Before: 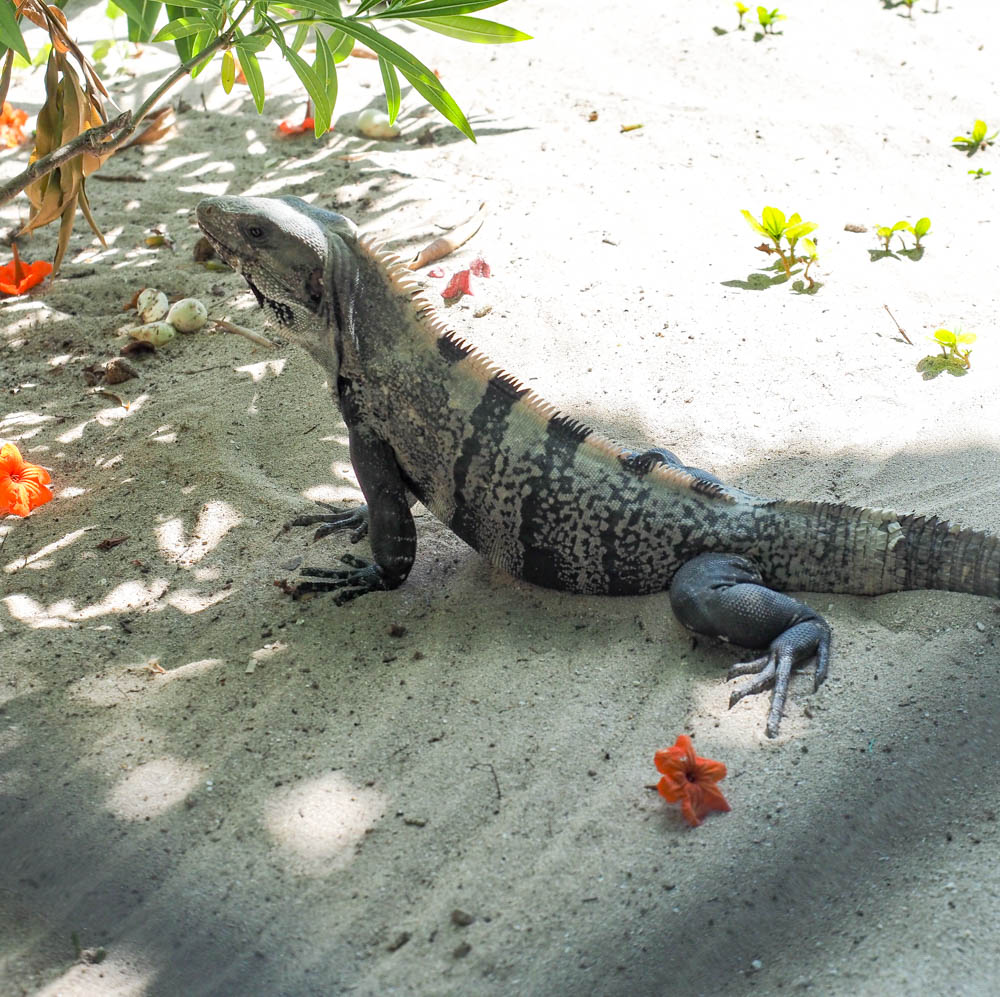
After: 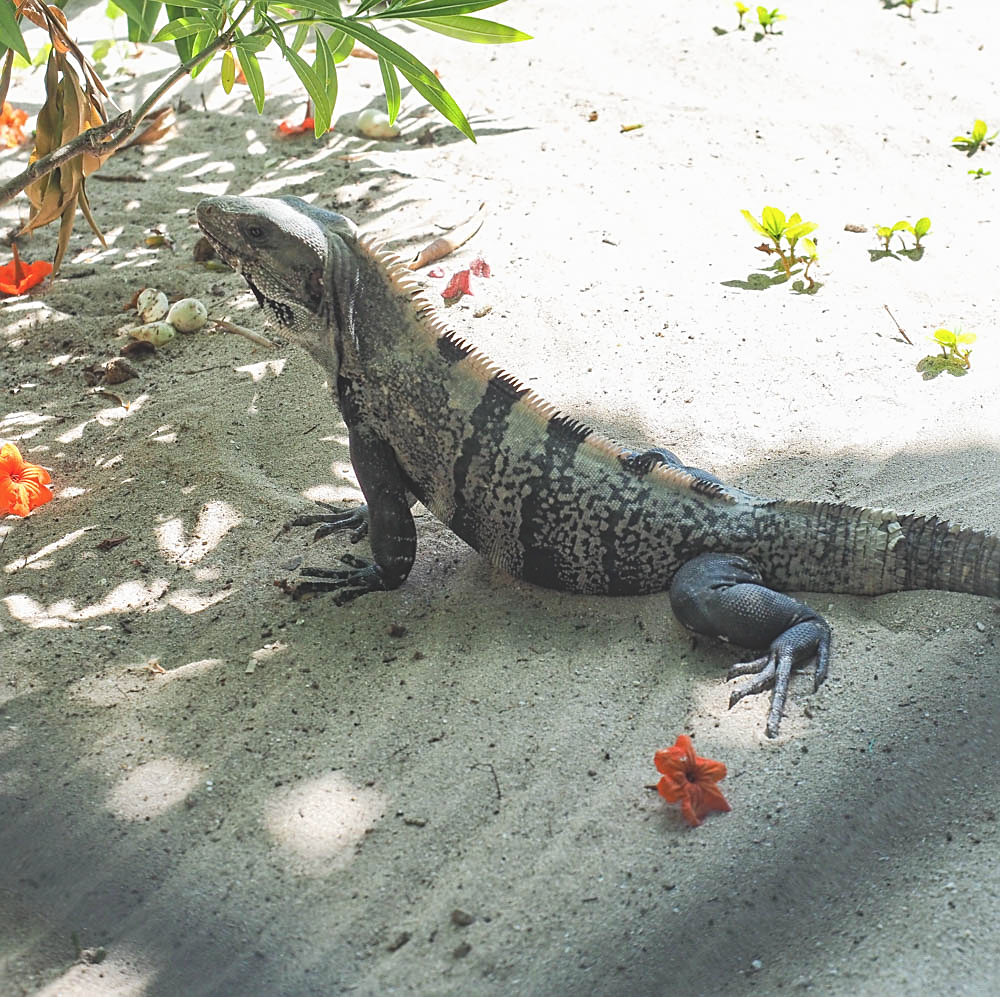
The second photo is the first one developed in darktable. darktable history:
exposure: black level correction -0.023, exposure -0.039 EV, compensate highlight preservation false
sharpen: on, module defaults
